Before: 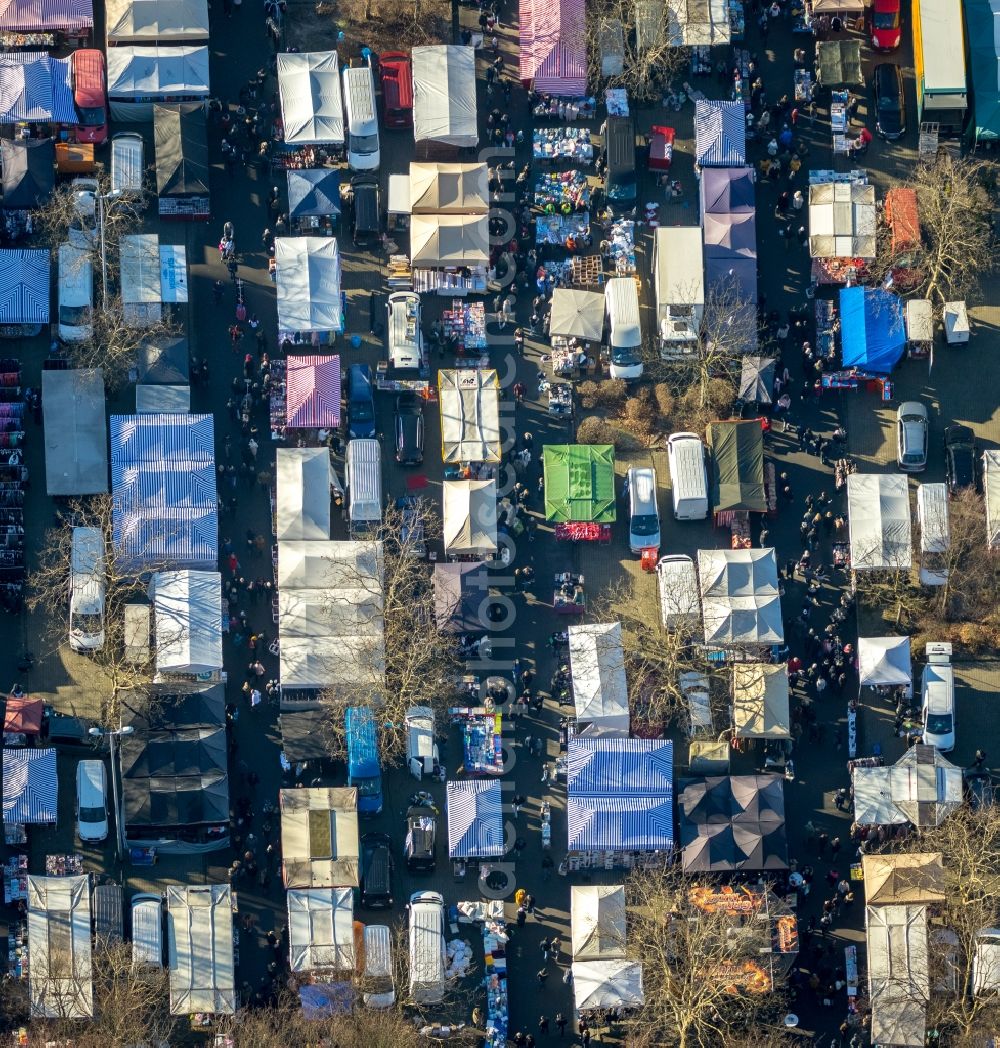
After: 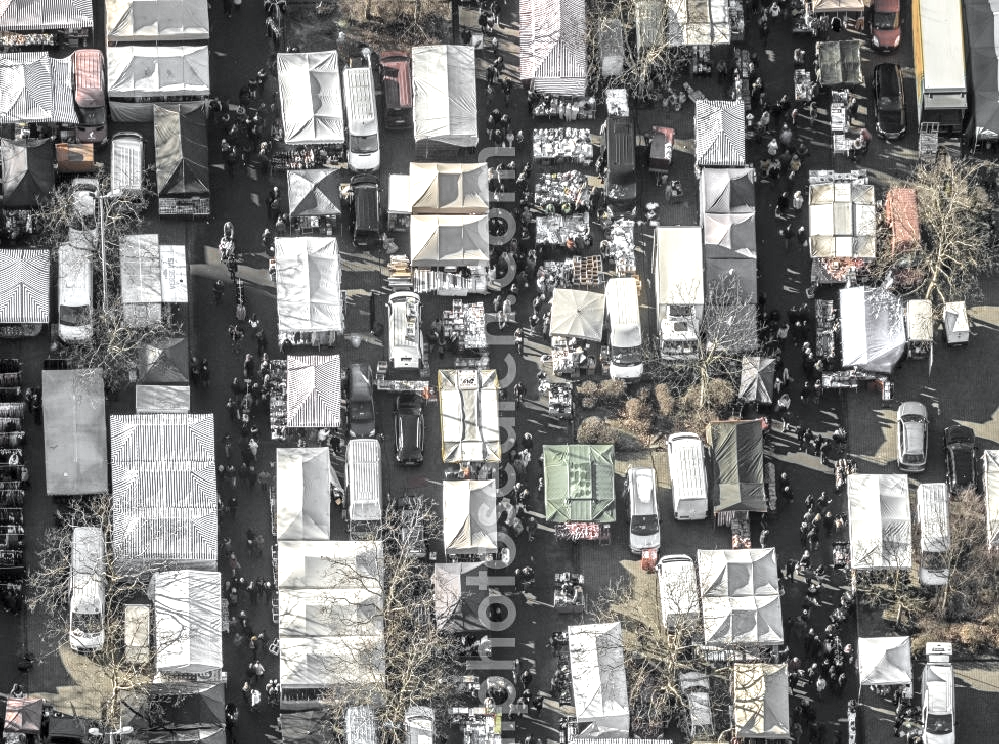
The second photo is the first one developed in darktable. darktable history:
shadows and highlights: shadows 30.59, highlights -63.05, soften with gaussian
exposure: black level correction 0, exposure 0.69 EV, compensate highlight preservation false
crop: right 0%, bottom 28.928%
local contrast: on, module defaults
color zones: curves: ch0 [(0, 0.613) (0.01, 0.613) (0.245, 0.448) (0.498, 0.529) (0.642, 0.665) (0.879, 0.777) (0.99, 0.613)]; ch1 [(0, 0.035) (0.121, 0.189) (0.259, 0.197) (0.415, 0.061) (0.589, 0.022) (0.732, 0.022) (0.857, 0.026) (0.991, 0.053)]
